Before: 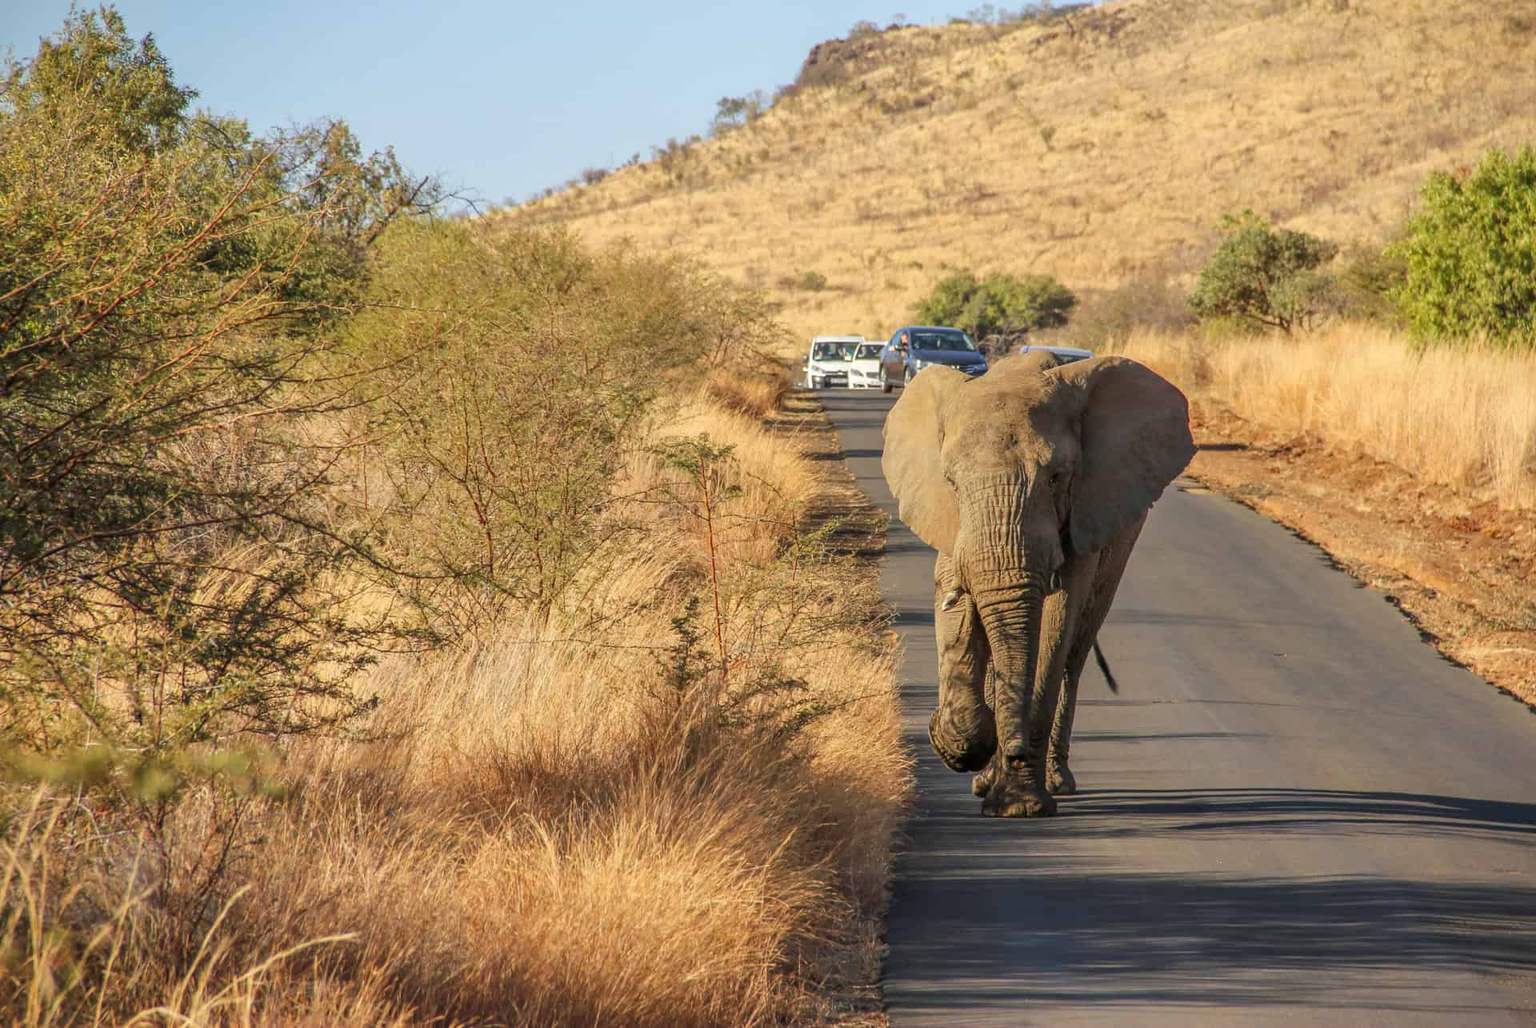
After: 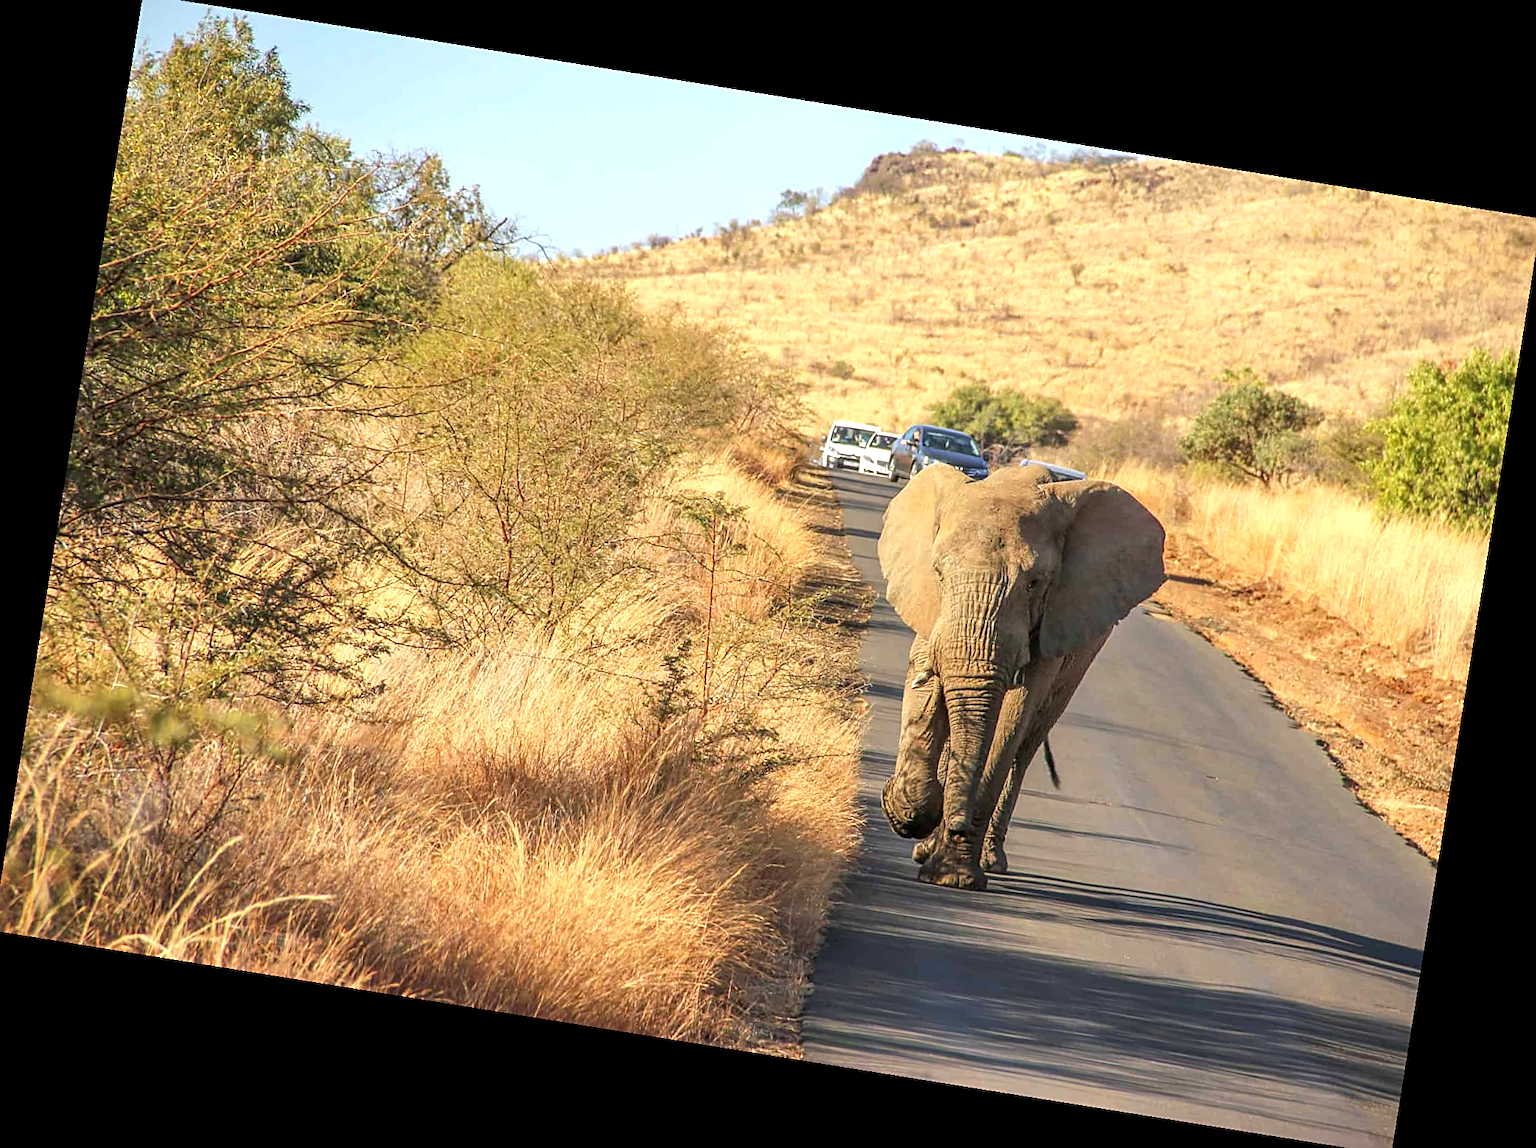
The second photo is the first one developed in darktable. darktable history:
rotate and perspective: rotation 9.12°, automatic cropping off
sharpen: on, module defaults
exposure: exposure 0.6 EV, compensate highlight preservation false
crop: left 0.434%, top 0.485%, right 0.244%, bottom 0.386%
